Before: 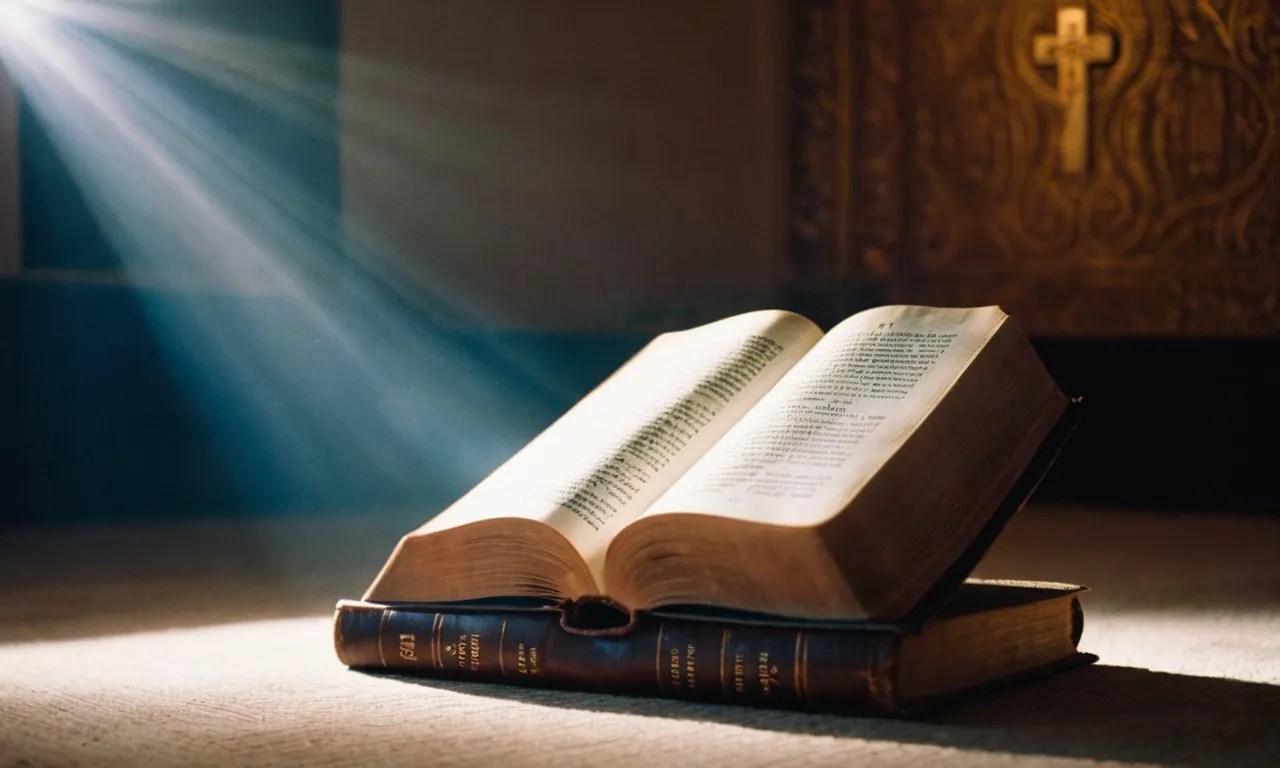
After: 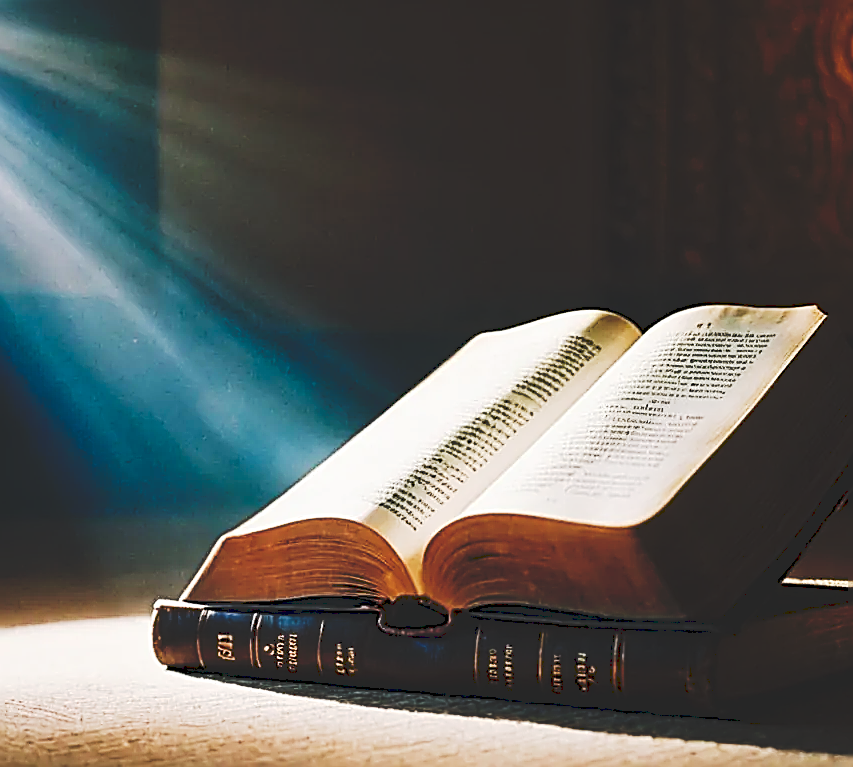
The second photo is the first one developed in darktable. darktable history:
crop and rotate: left 14.292%, right 19.041%
sharpen: amount 1.861
tone curve: curves: ch0 [(0, 0) (0.003, 0.145) (0.011, 0.15) (0.025, 0.15) (0.044, 0.156) (0.069, 0.161) (0.1, 0.169) (0.136, 0.175) (0.177, 0.184) (0.224, 0.196) (0.277, 0.234) (0.335, 0.291) (0.399, 0.391) (0.468, 0.505) (0.543, 0.633) (0.623, 0.742) (0.709, 0.826) (0.801, 0.882) (0.898, 0.93) (1, 1)], preserve colors none
